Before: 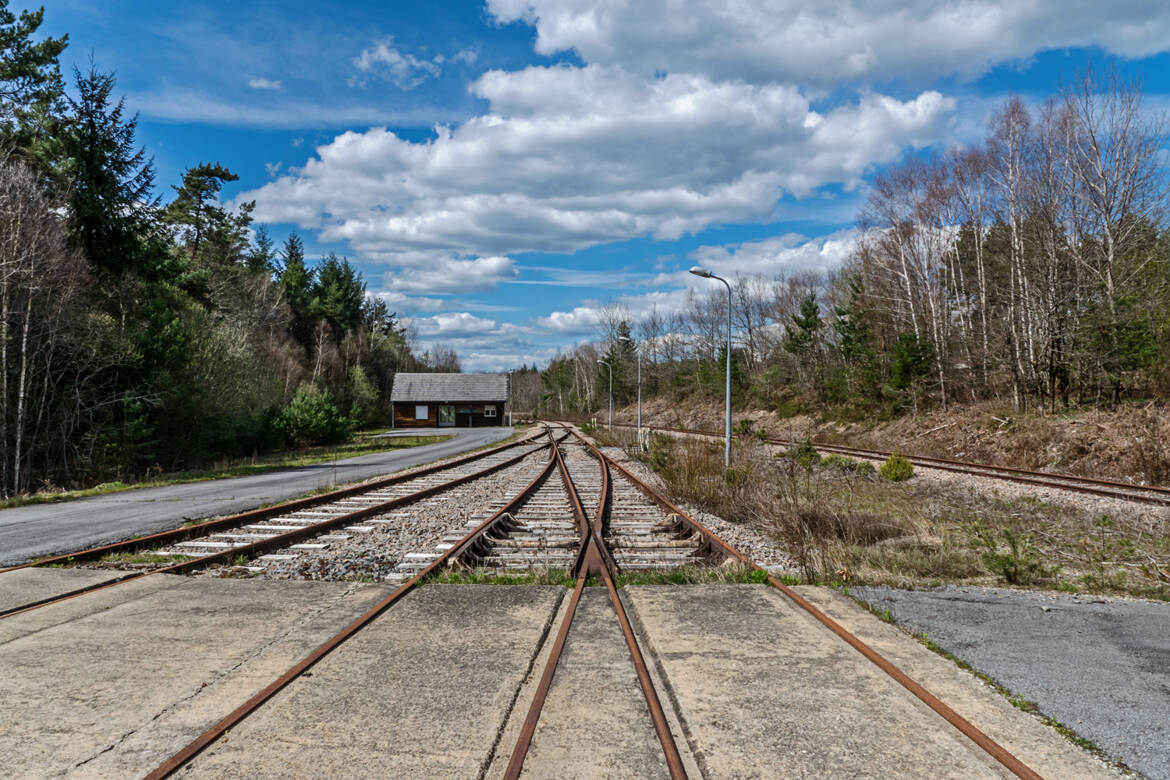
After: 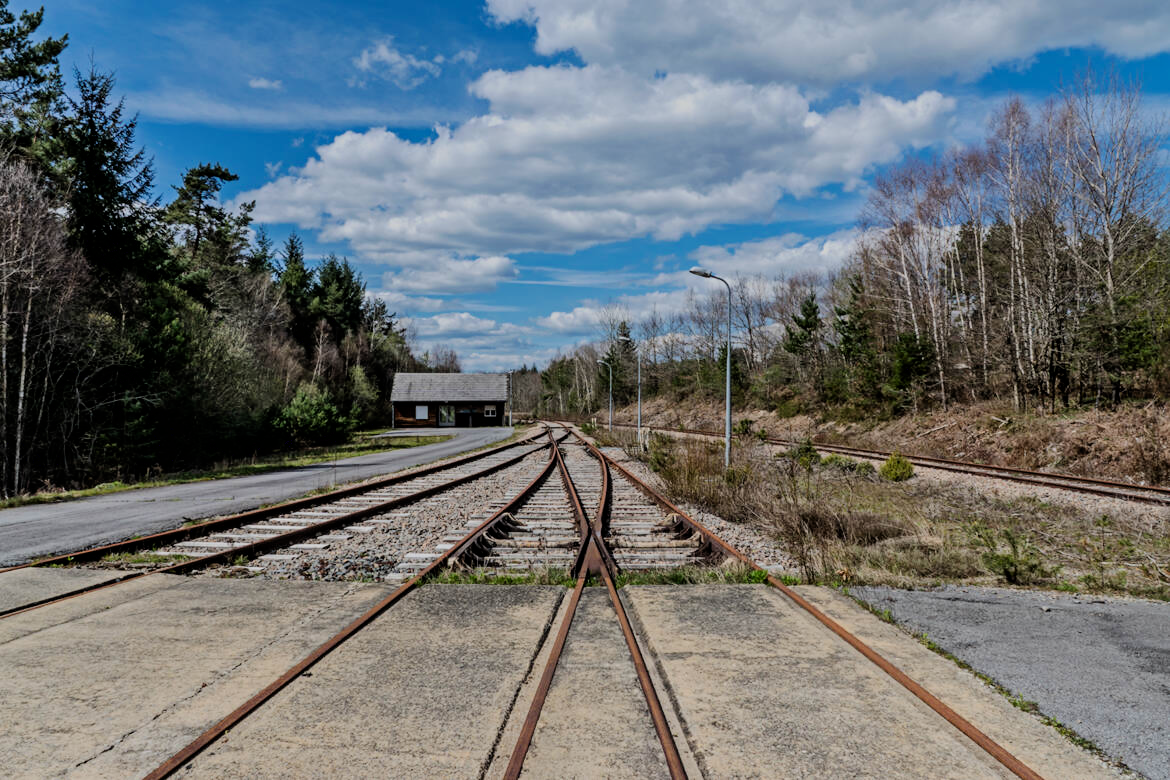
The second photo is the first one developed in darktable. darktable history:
filmic rgb: black relative exposure -7.15 EV, white relative exposure 5.36 EV, hardness 3.02, color science v6 (2022)
contrast equalizer: octaves 7, y [[0.6 ×6], [0.55 ×6], [0 ×6], [0 ×6], [0 ×6]], mix 0.15
